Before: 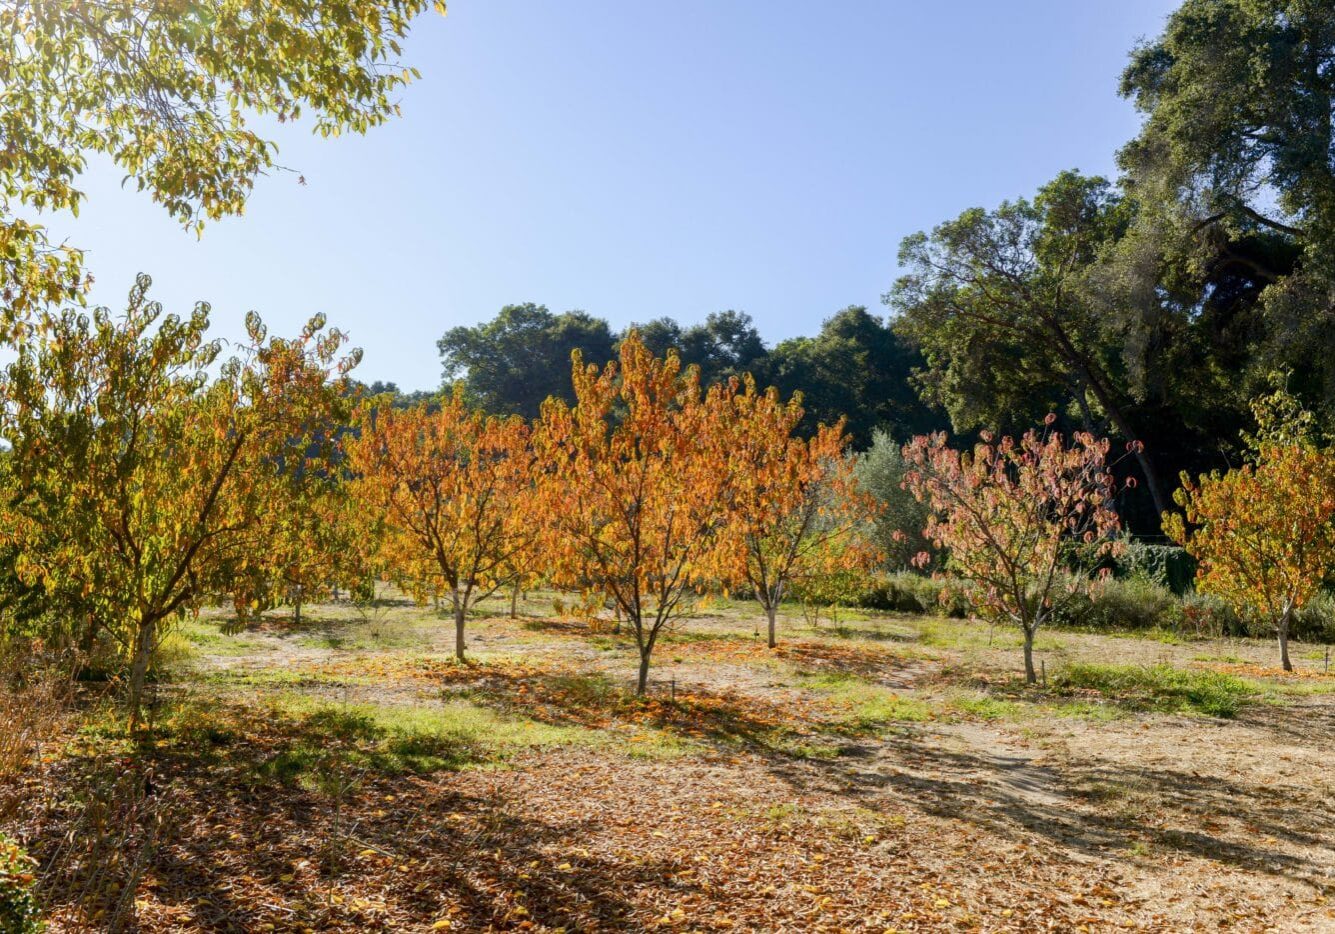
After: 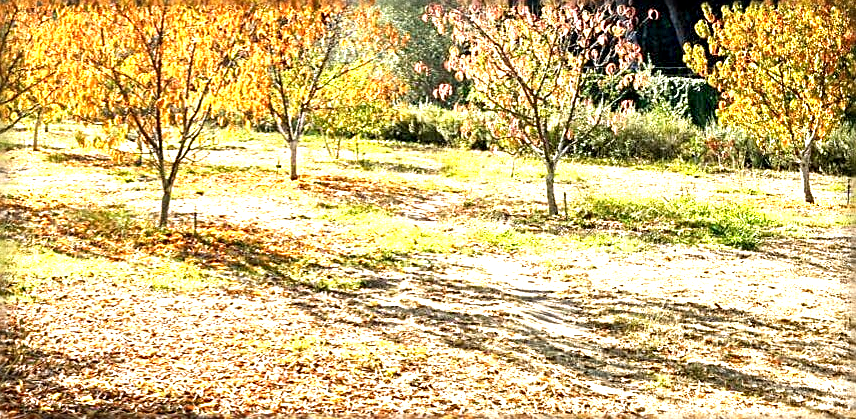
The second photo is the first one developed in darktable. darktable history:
crop and rotate: left 35.877%, top 50.232%, bottom 4.817%
exposure: black level correction 0.001, exposure 1.87 EV, compensate highlight preservation false
vignetting: fall-off start 92.82%, fall-off radius 5.96%, brightness -0.59, saturation 0, automatic ratio true, width/height ratio 1.332, shape 0.048, unbound false
sharpen: amount 0.911
tone equalizer: edges refinement/feathering 500, mask exposure compensation -1.57 EV, preserve details no
